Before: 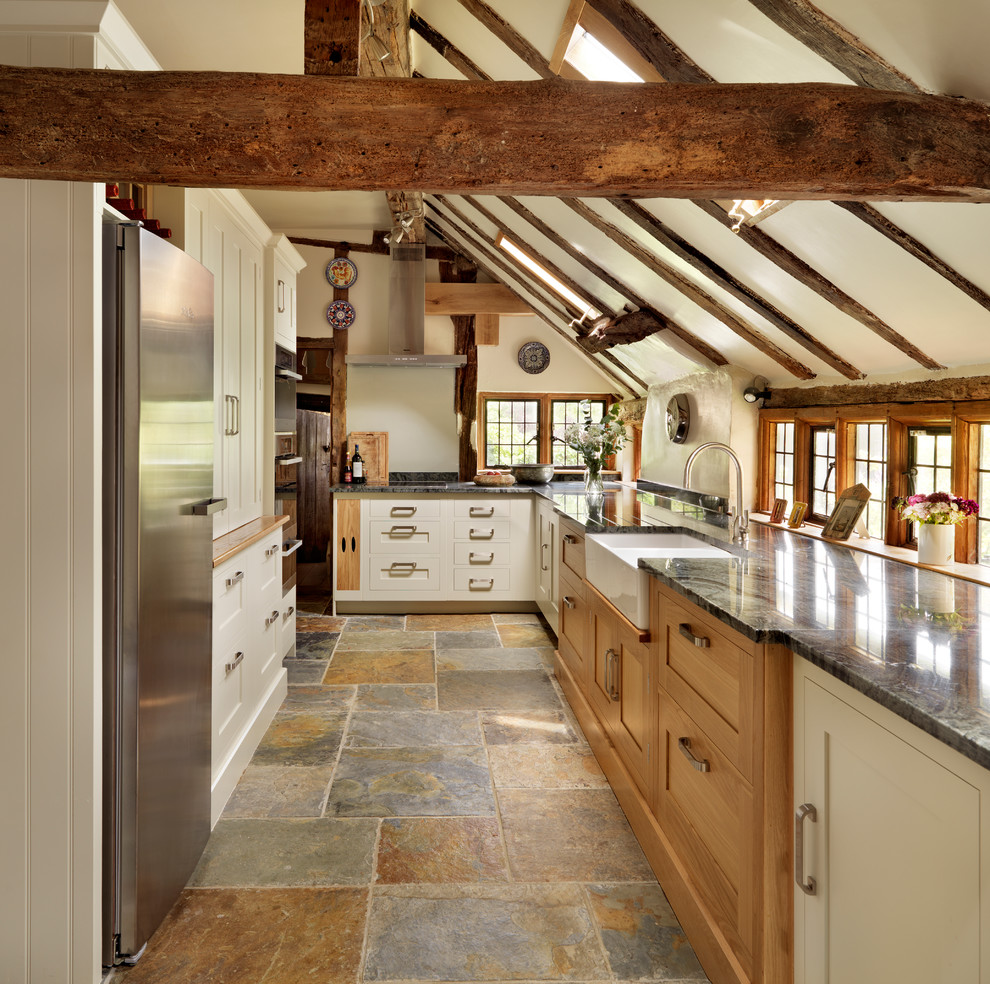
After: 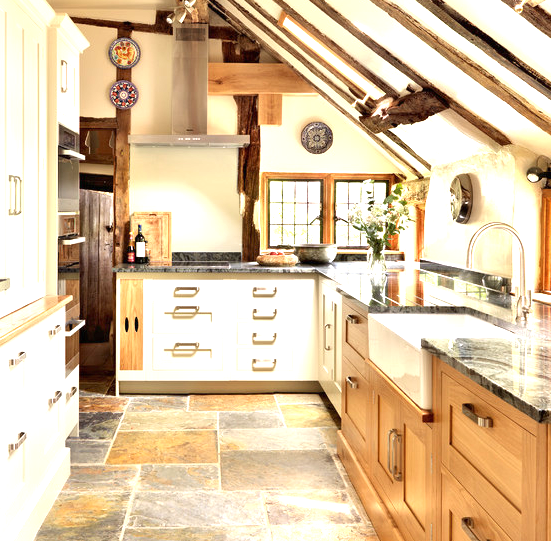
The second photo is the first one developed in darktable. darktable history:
exposure: black level correction 0, exposure 1.356 EV, compensate highlight preservation false
crop and rotate: left 21.999%, top 22.394%, right 22.314%, bottom 22.543%
